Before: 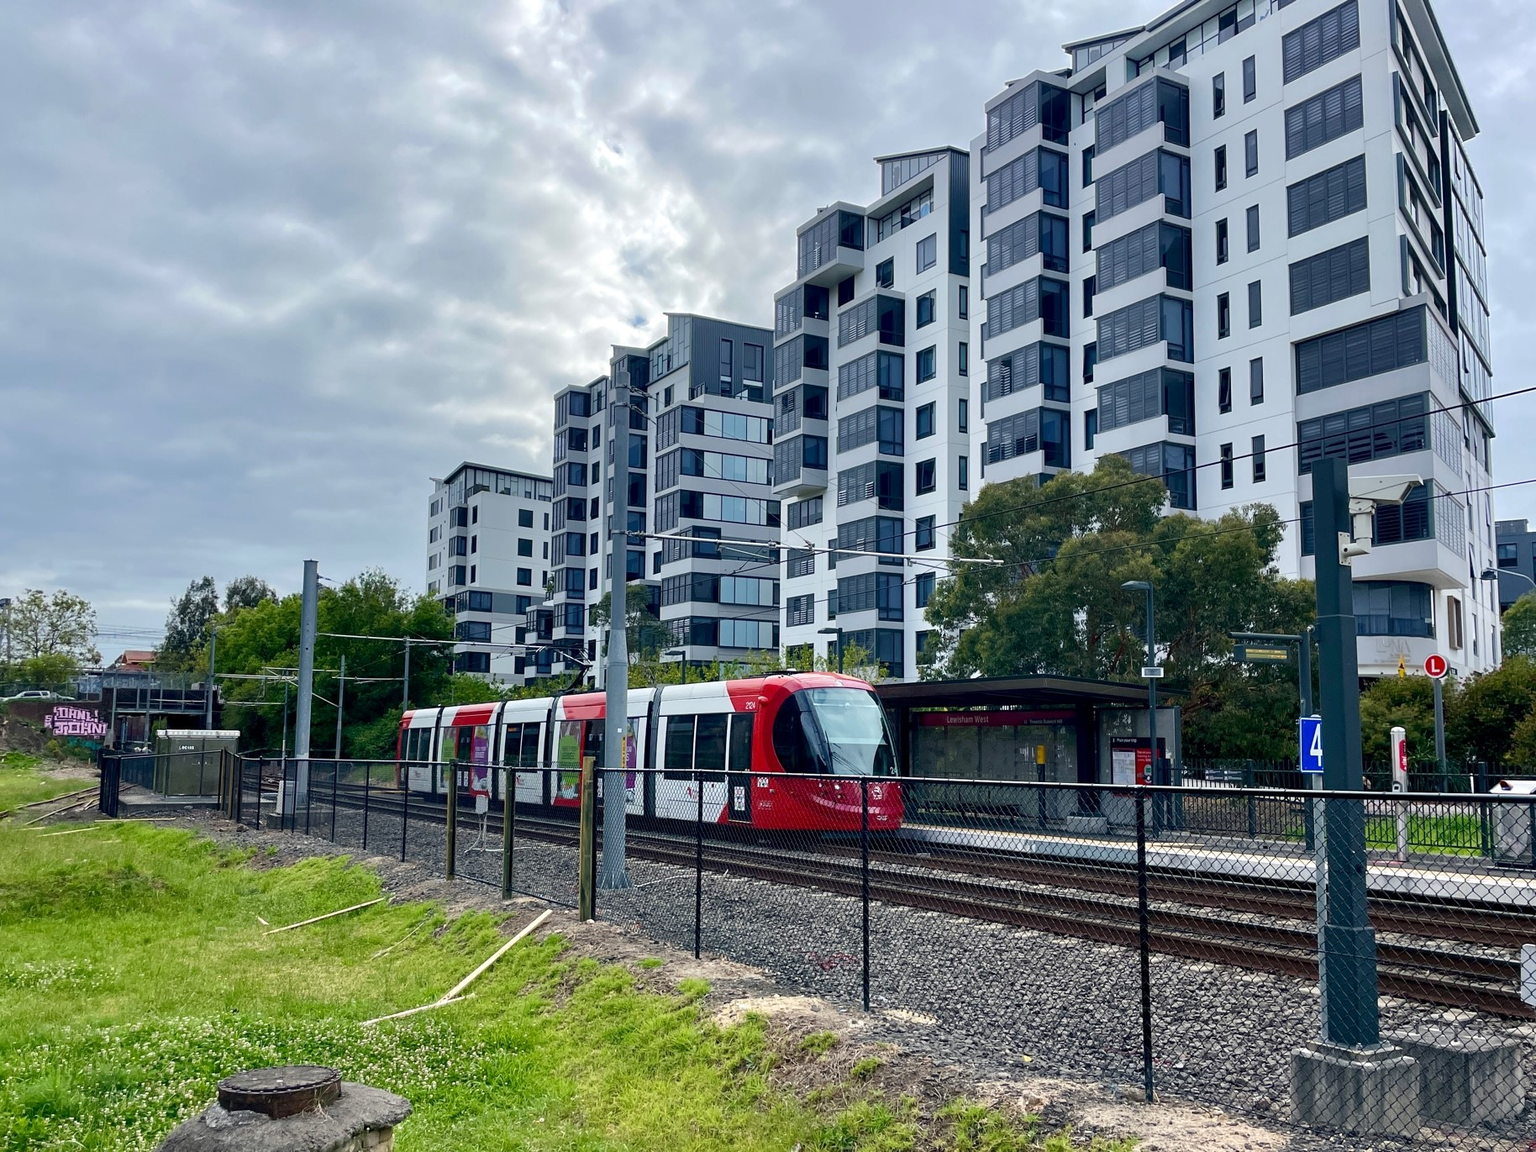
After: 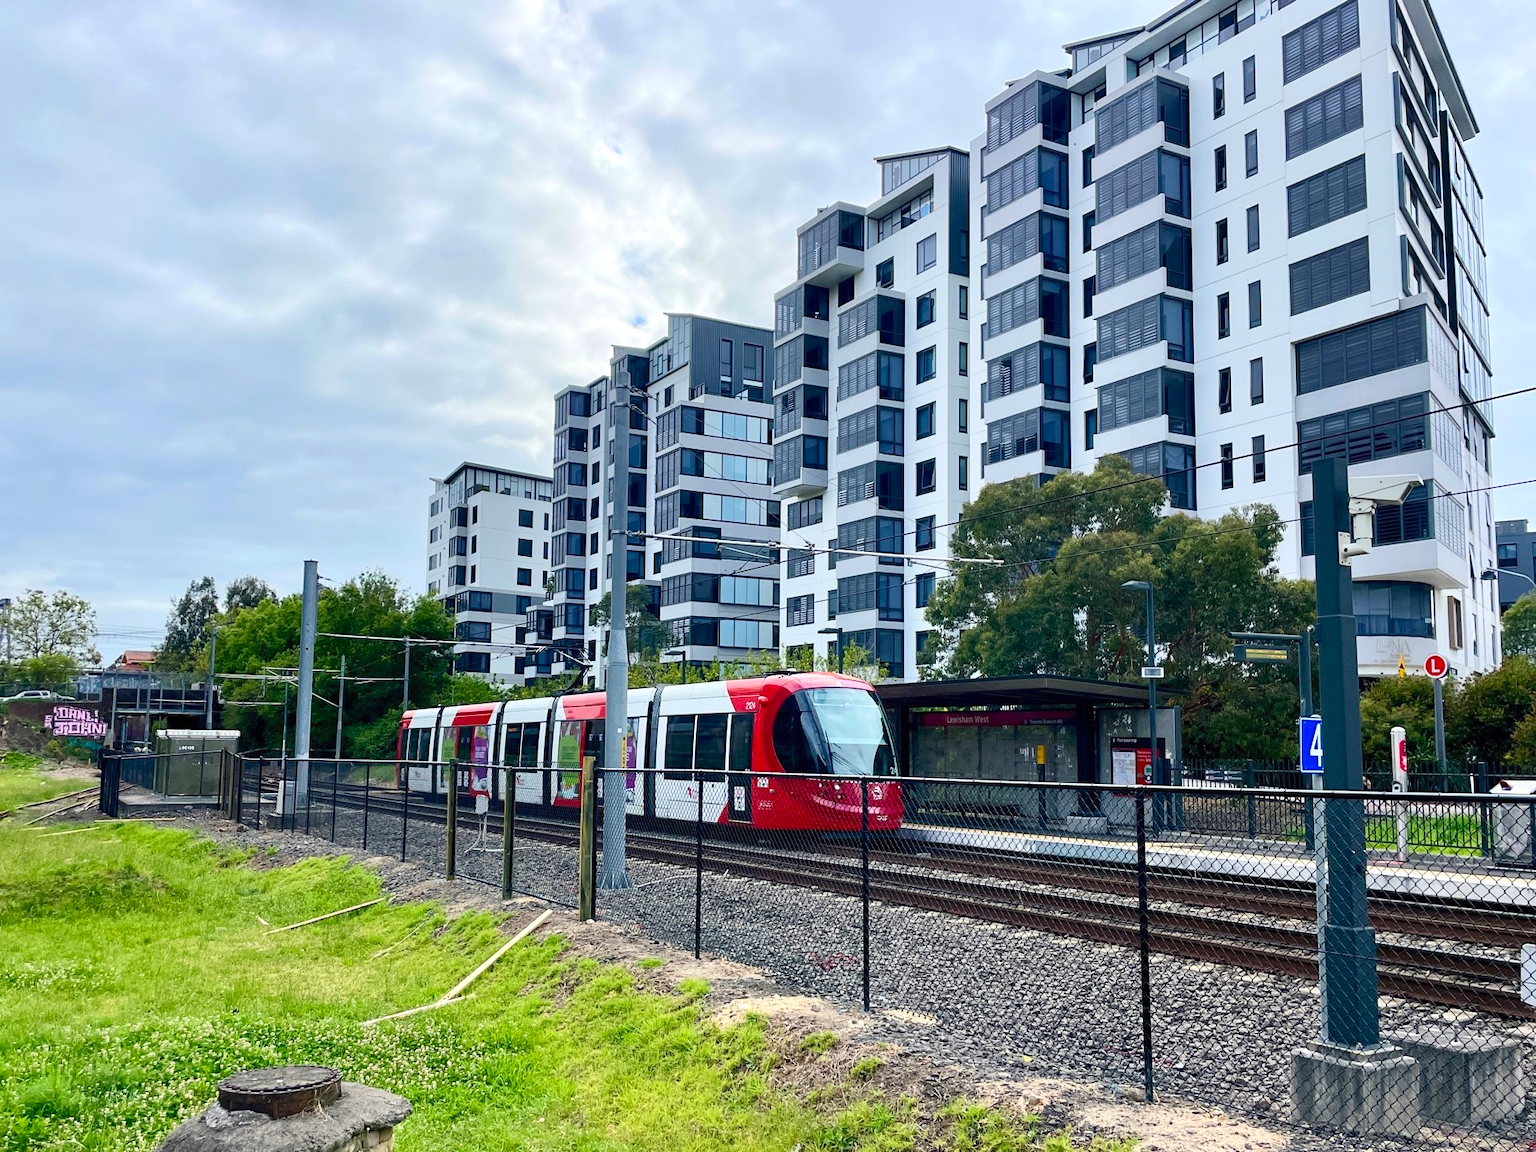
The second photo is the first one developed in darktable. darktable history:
contrast brightness saturation: contrast 0.203, brightness 0.158, saturation 0.226
